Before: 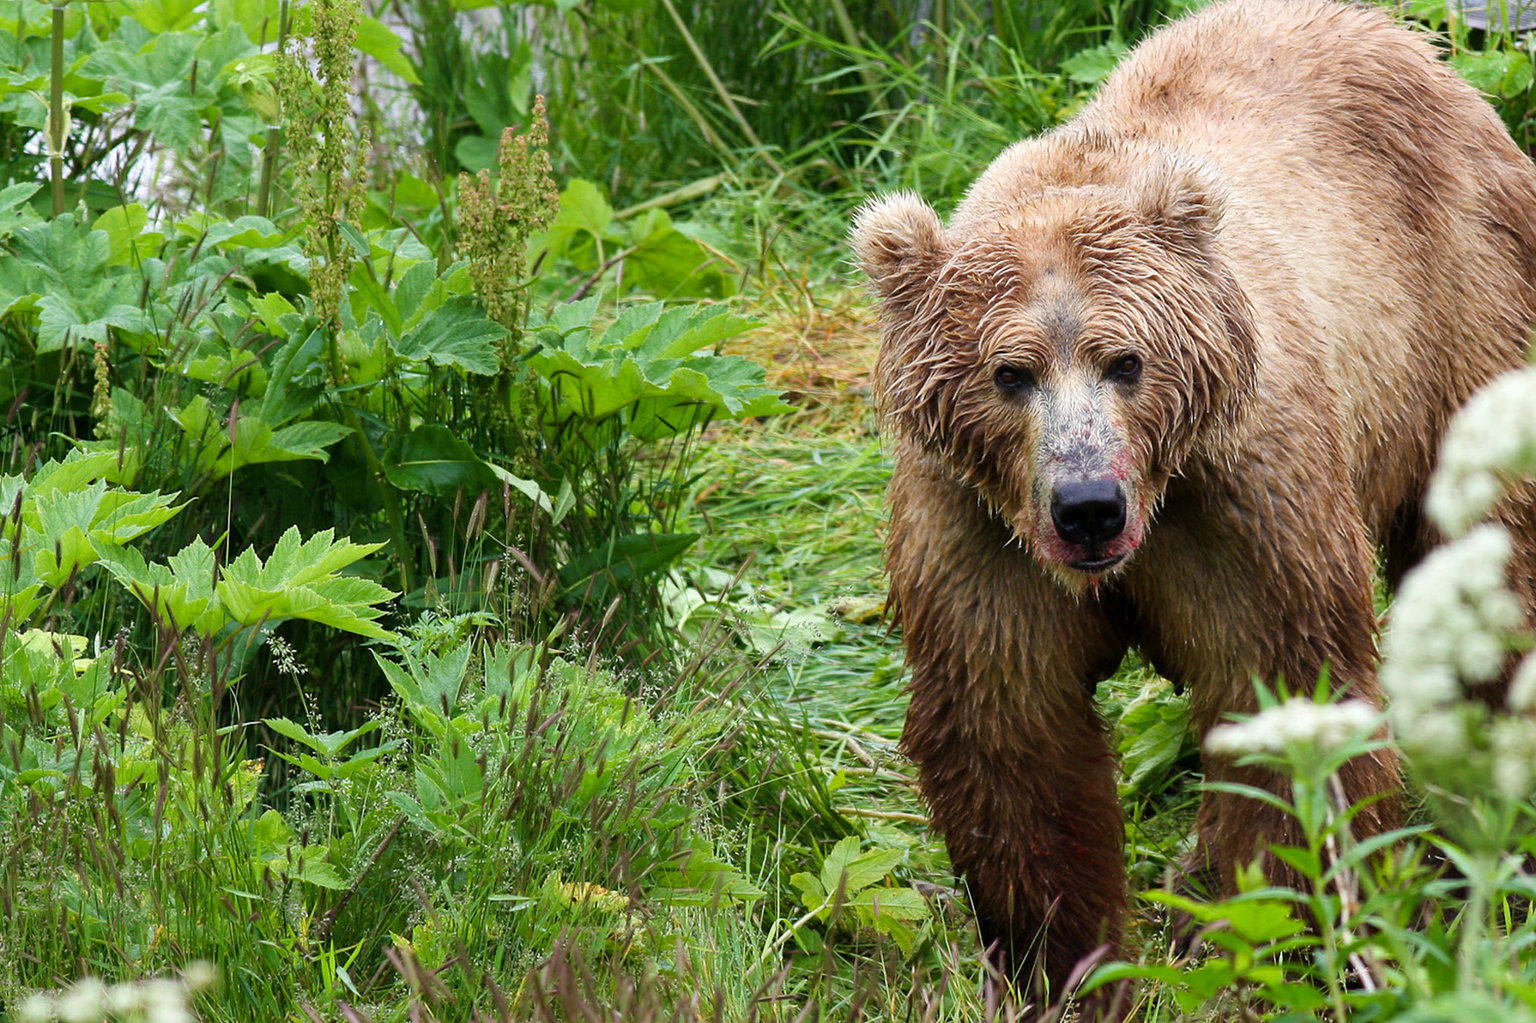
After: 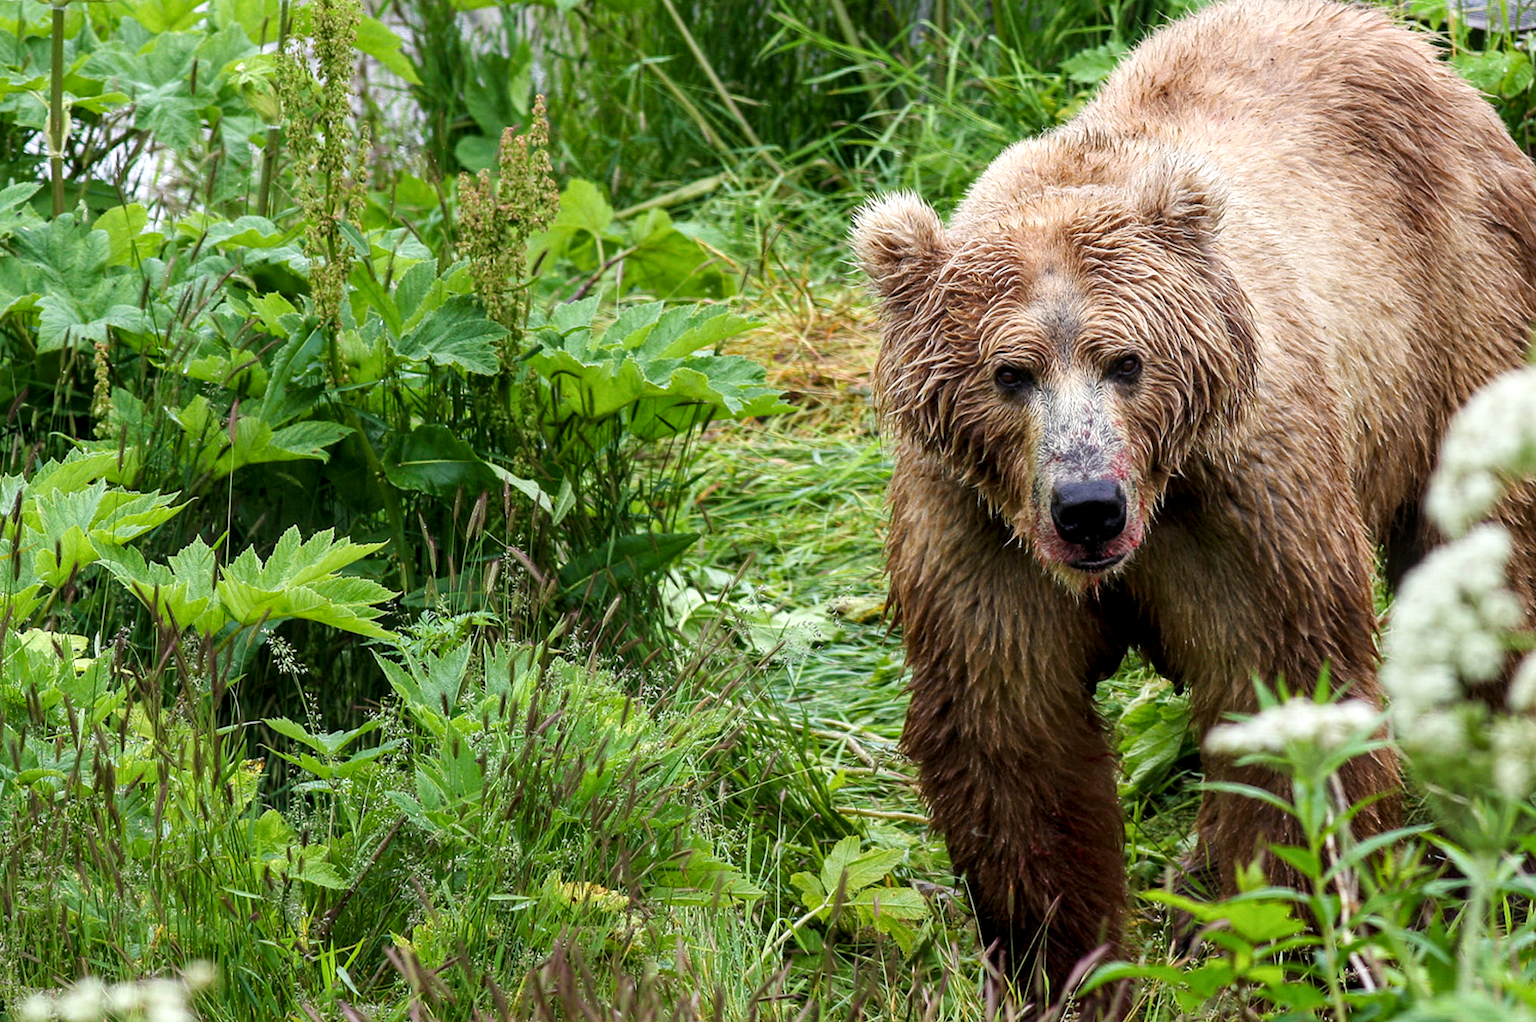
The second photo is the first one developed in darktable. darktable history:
tone equalizer: on, module defaults
local contrast: detail 130%
tone curve: curves: ch0 [(0, 0) (0.003, 0.003) (0.011, 0.011) (0.025, 0.025) (0.044, 0.044) (0.069, 0.069) (0.1, 0.099) (0.136, 0.135) (0.177, 0.177) (0.224, 0.224) (0.277, 0.276) (0.335, 0.334) (0.399, 0.398) (0.468, 0.467) (0.543, 0.547) (0.623, 0.626) (0.709, 0.712) (0.801, 0.802) (0.898, 0.898) (1, 1)], preserve colors none
